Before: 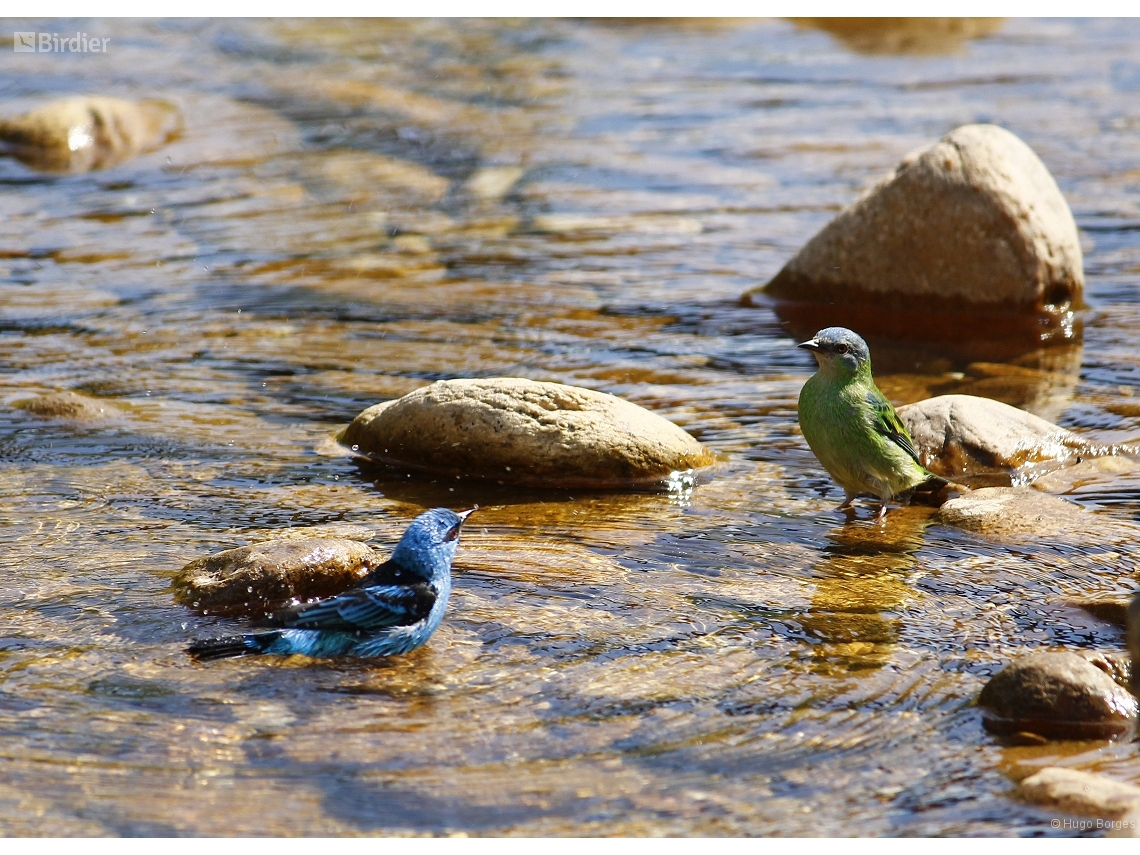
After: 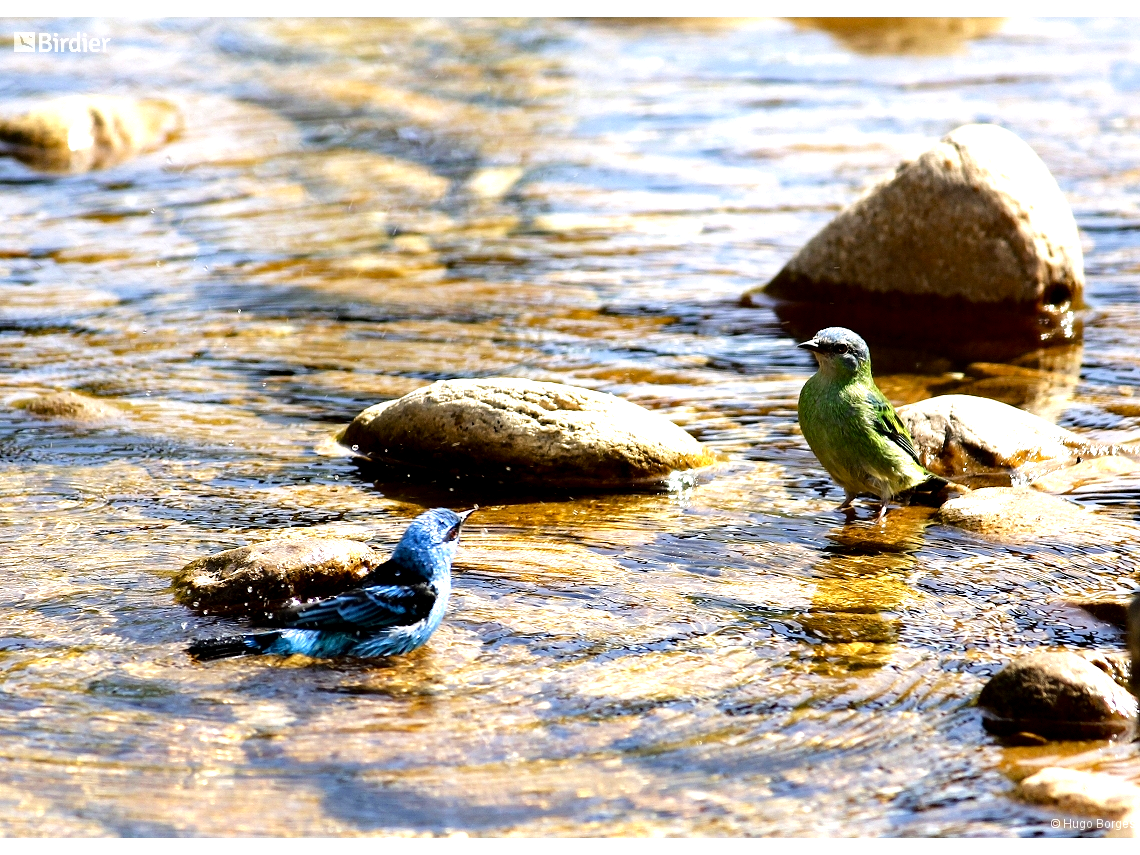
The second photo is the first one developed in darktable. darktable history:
exposure: black level correction 0.009, compensate exposure bias true, compensate highlight preservation false
velvia: strength 6.69%
tone equalizer: -8 EV -1.1 EV, -7 EV -0.981 EV, -6 EV -0.857 EV, -5 EV -0.598 EV, -3 EV 0.578 EV, -2 EV 0.894 EV, -1 EV 1.01 EV, +0 EV 1.06 EV, mask exposure compensation -0.486 EV
